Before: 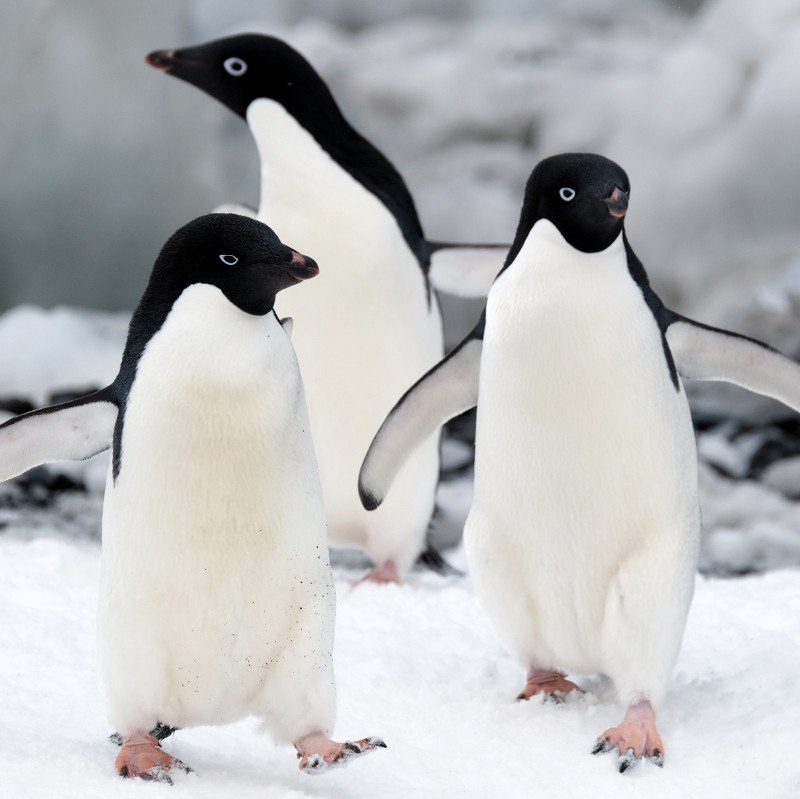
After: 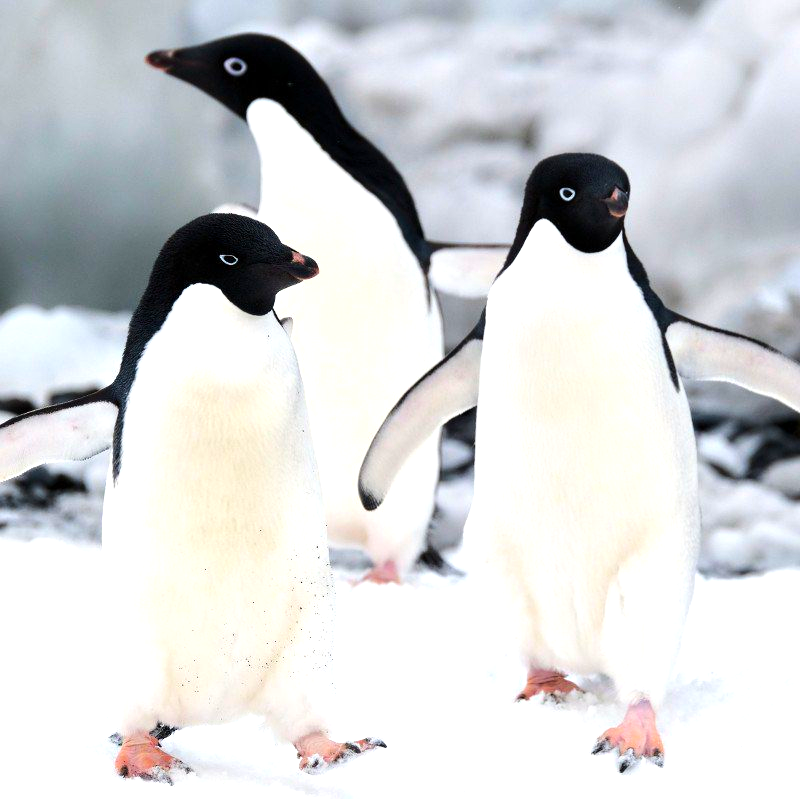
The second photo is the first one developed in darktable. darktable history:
tone equalizer: -8 EV 0.001 EV, -7 EV -0.002 EV, -6 EV 0.002 EV, -5 EV -0.03 EV, -4 EV -0.116 EV, -3 EV -0.169 EV, -2 EV 0.24 EV, -1 EV 0.702 EV, +0 EV 0.493 EV
color balance rgb: linear chroma grading › global chroma 15%, perceptual saturation grading › global saturation 30%
